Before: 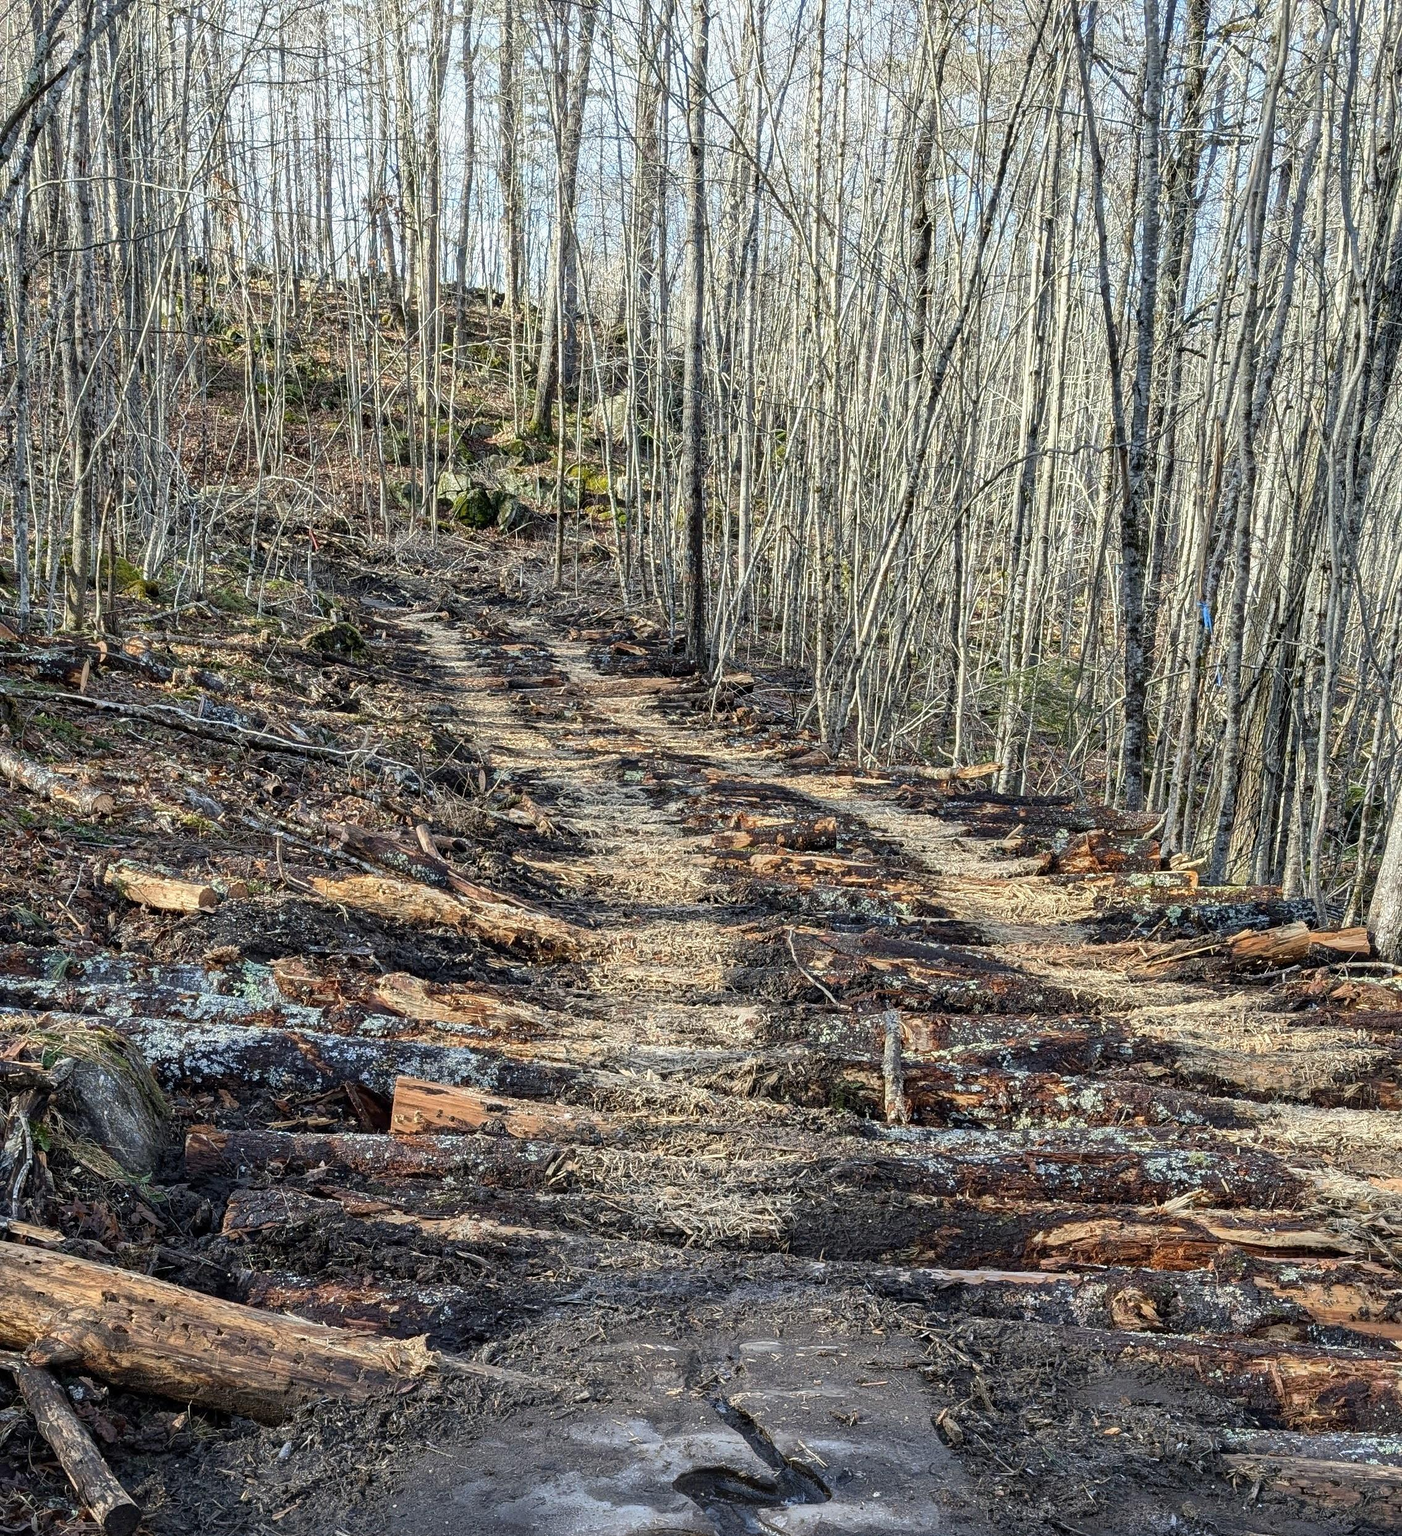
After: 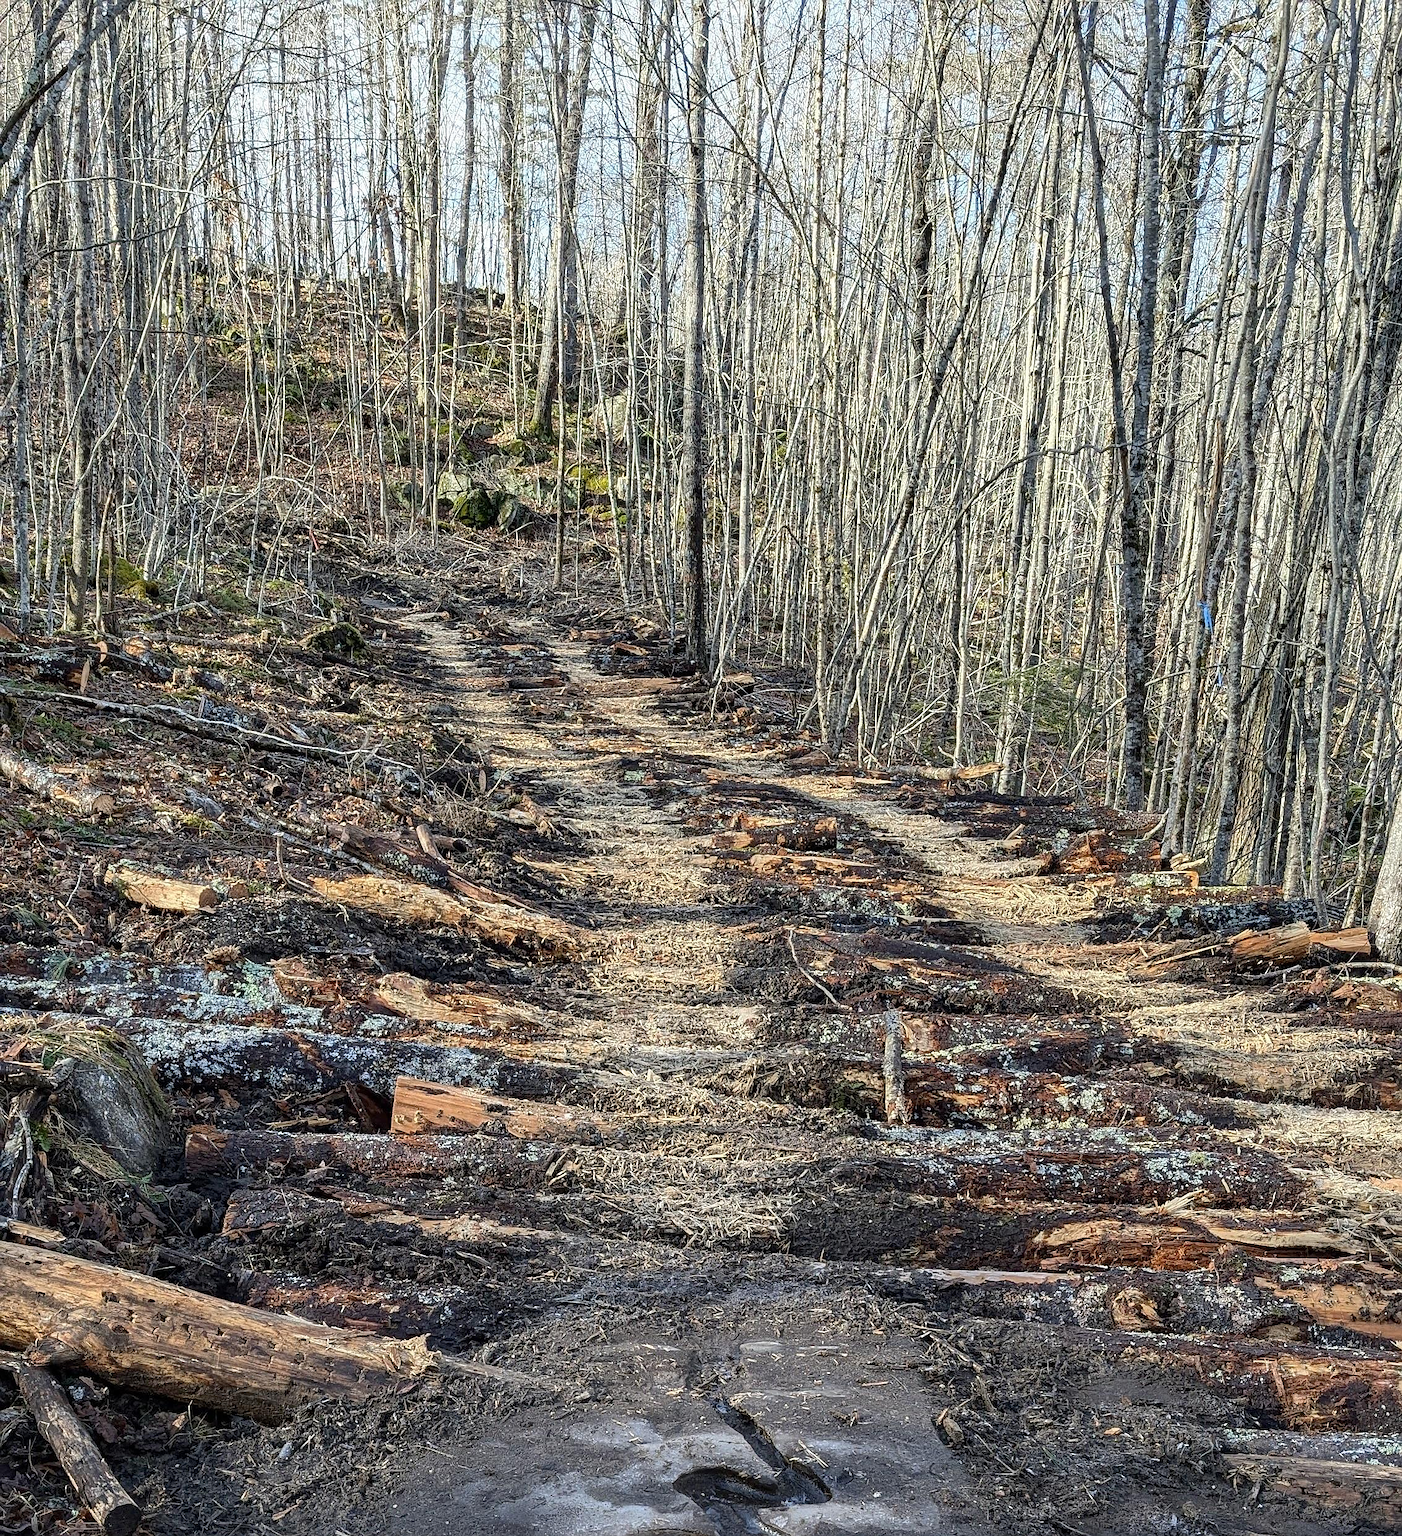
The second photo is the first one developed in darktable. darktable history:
sharpen: radius 0.975, amount 0.615
